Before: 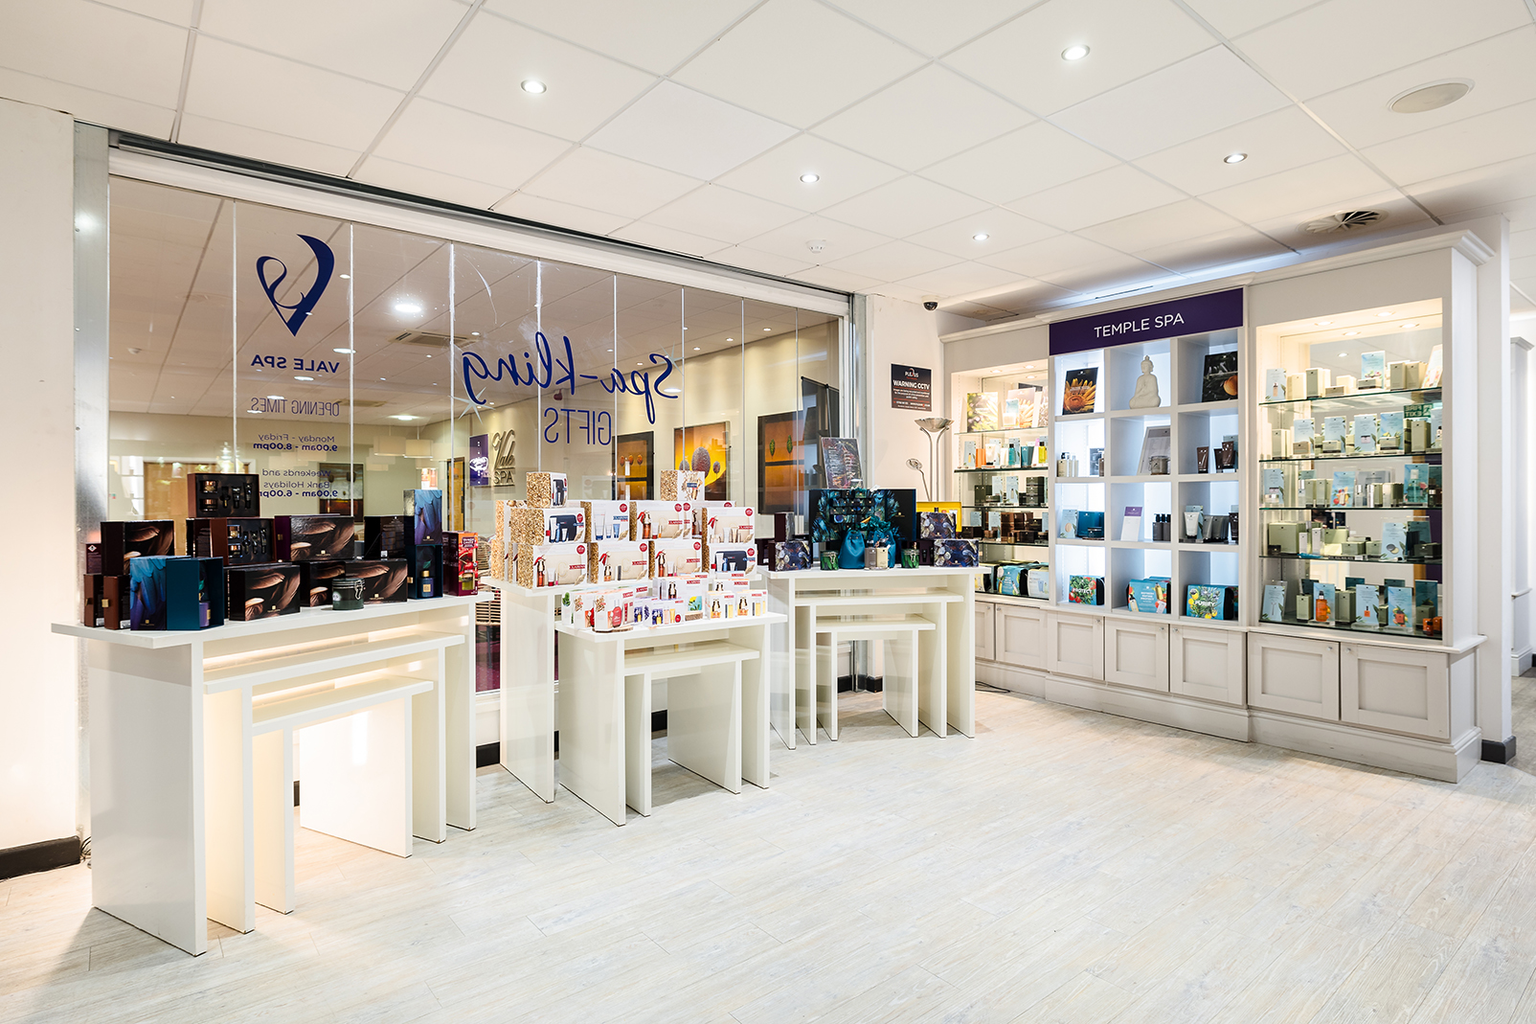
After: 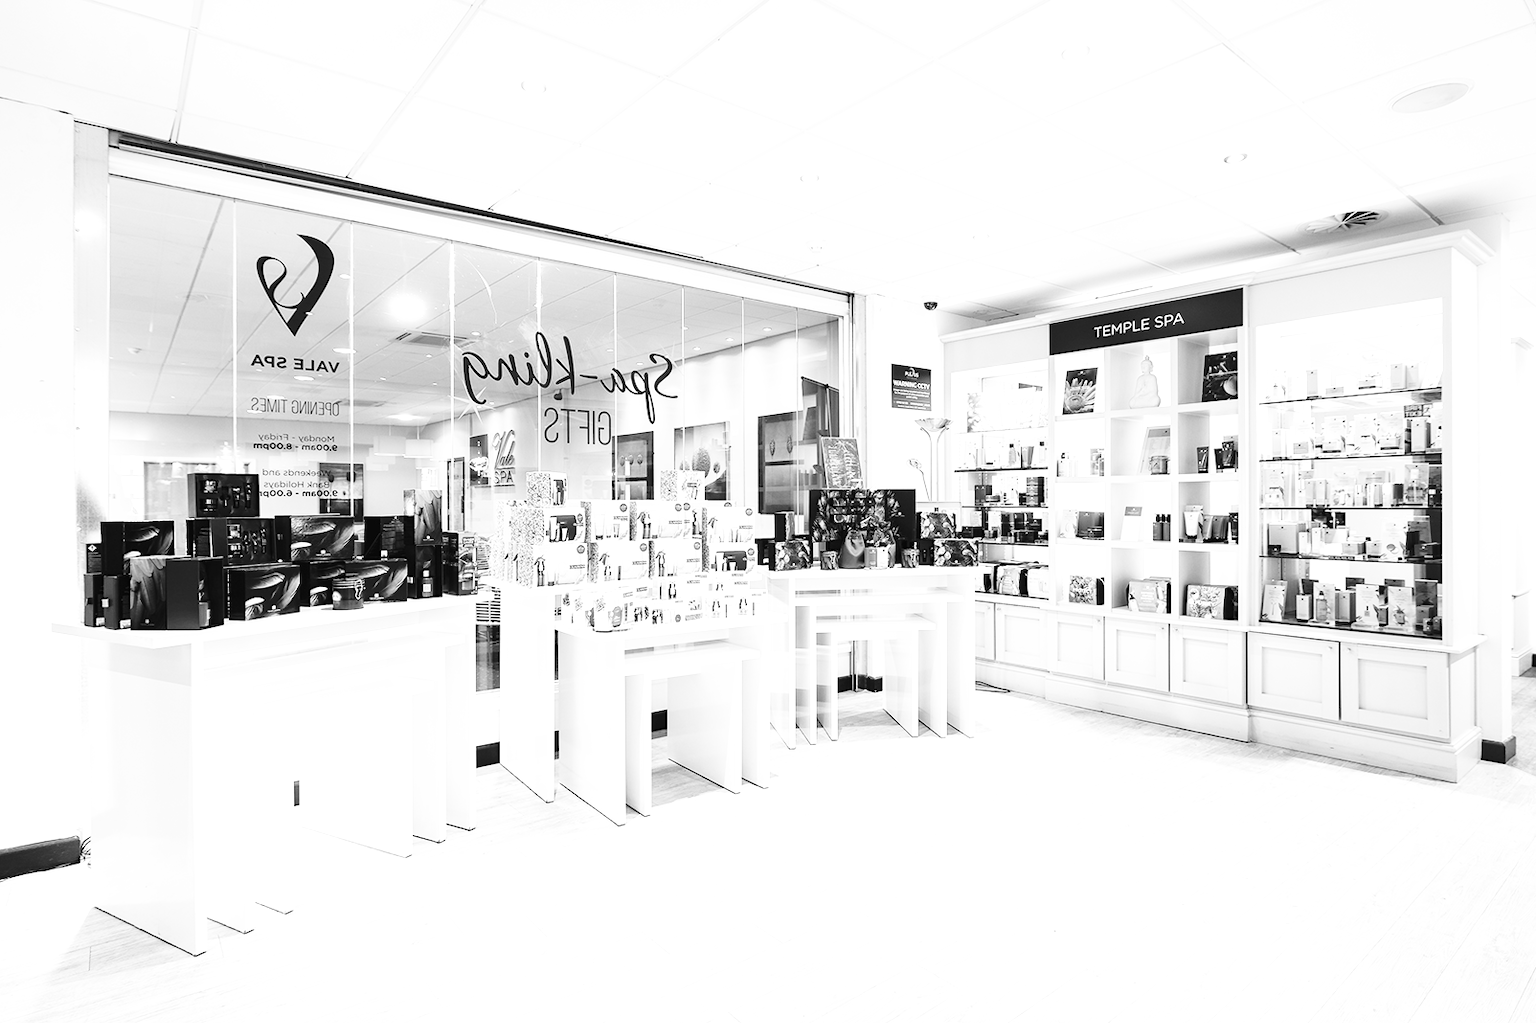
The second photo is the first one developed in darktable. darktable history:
monochrome: on, module defaults
base curve: curves: ch0 [(0, 0) (0.036, 0.037) (0.121, 0.228) (0.46, 0.76) (0.859, 0.983) (1, 1)], preserve colors none
color zones: curves: ch1 [(0, 0.513) (0.143, 0.524) (0.286, 0.511) (0.429, 0.506) (0.571, 0.503) (0.714, 0.503) (0.857, 0.508) (1, 0.513)]
exposure: black level correction -0.002, exposure 0.54 EV, compensate highlight preservation false
